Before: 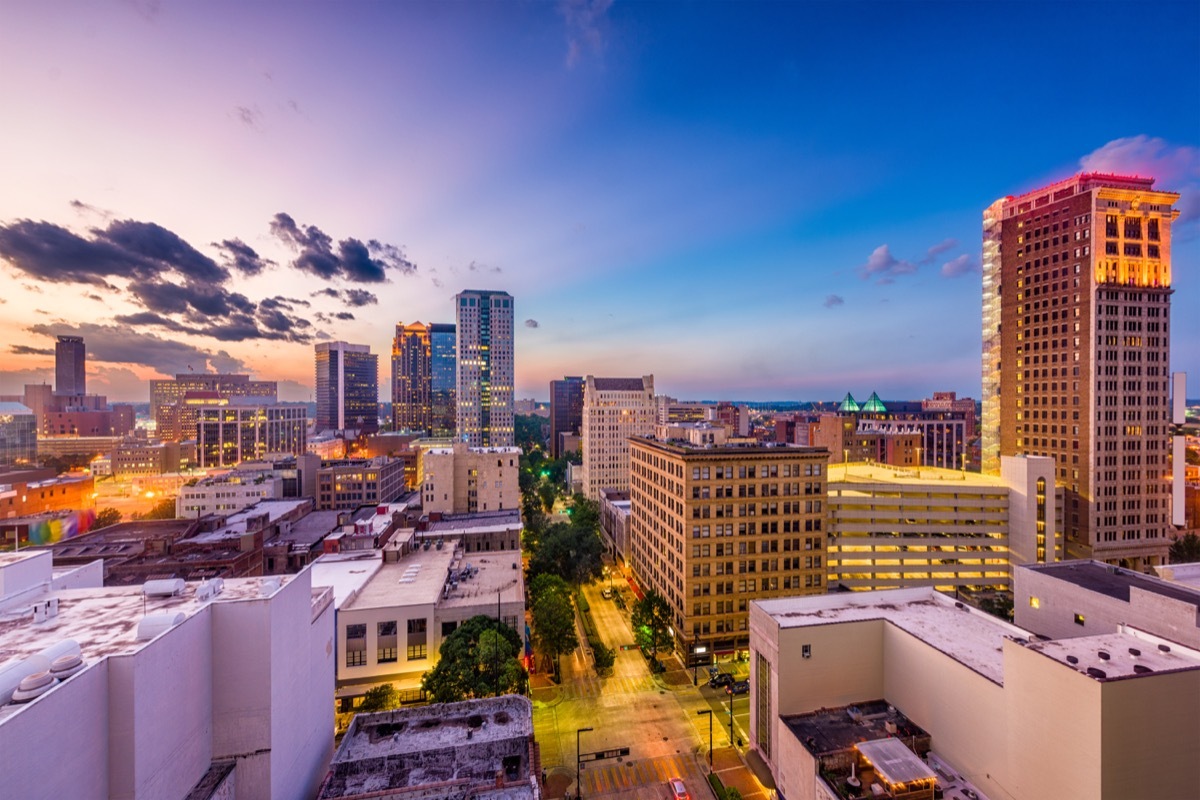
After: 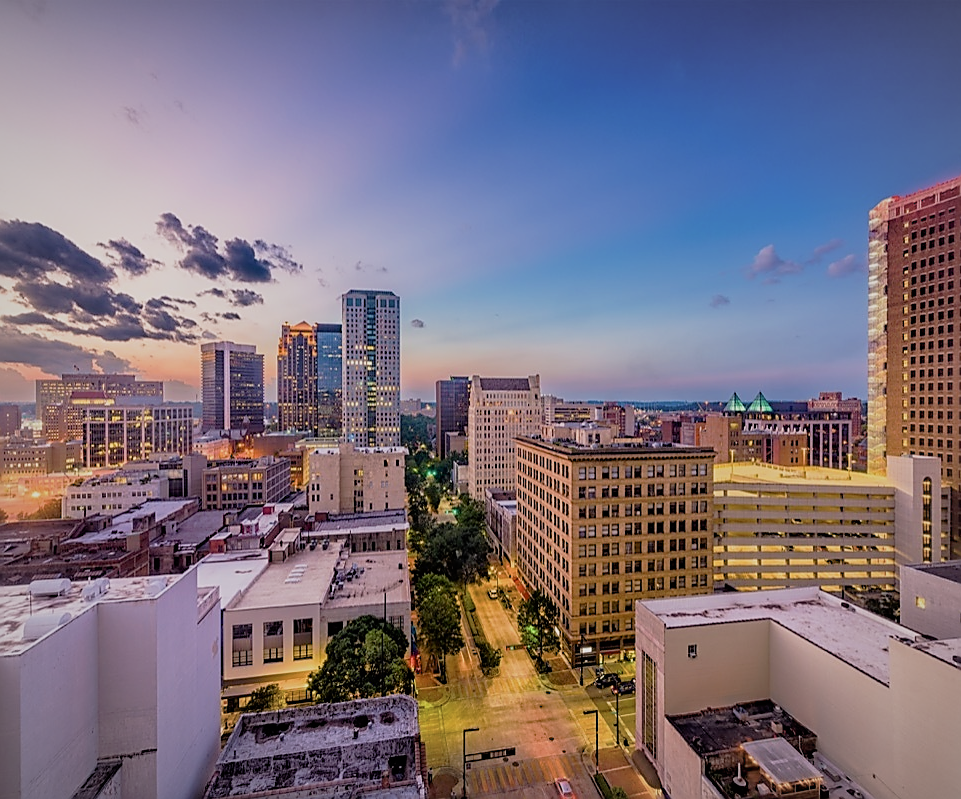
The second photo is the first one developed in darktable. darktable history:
crop and rotate: left 9.556%, right 10.291%
sharpen: radius 1.356, amount 1.232, threshold 0.719
tone curve: curves: ch0 [(0, 0) (0.003, 0.005) (0.011, 0.016) (0.025, 0.036) (0.044, 0.071) (0.069, 0.112) (0.1, 0.149) (0.136, 0.187) (0.177, 0.228) (0.224, 0.272) (0.277, 0.32) (0.335, 0.374) (0.399, 0.429) (0.468, 0.479) (0.543, 0.538) (0.623, 0.609) (0.709, 0.697) (0.801, 0.789) (0.898, 0.876) (1, 1)], preserve colors none
filmic rgb: black relative exposure -7.65 EV, white relative exposure 4.56 EV, hardness 3.61
exposure: compensate exposure bias true, compensate highlight preservation false
shadows and highlights: shadows -1.54, highlights 40.93
vignetting: fall-off start 81.69%, fall-off radius 61.51%, brightness -0.294, automatic ratio true, width/height ratio 1.414, unbound false
